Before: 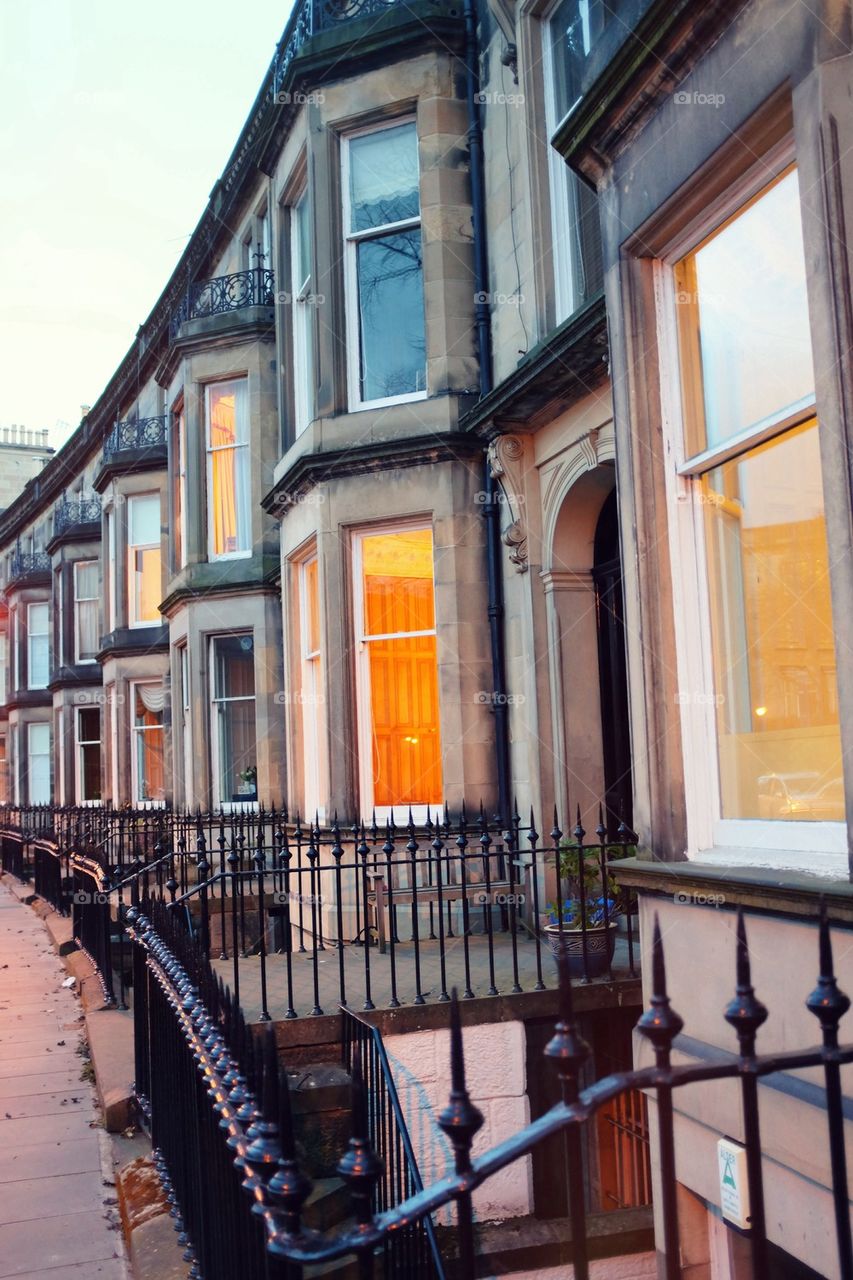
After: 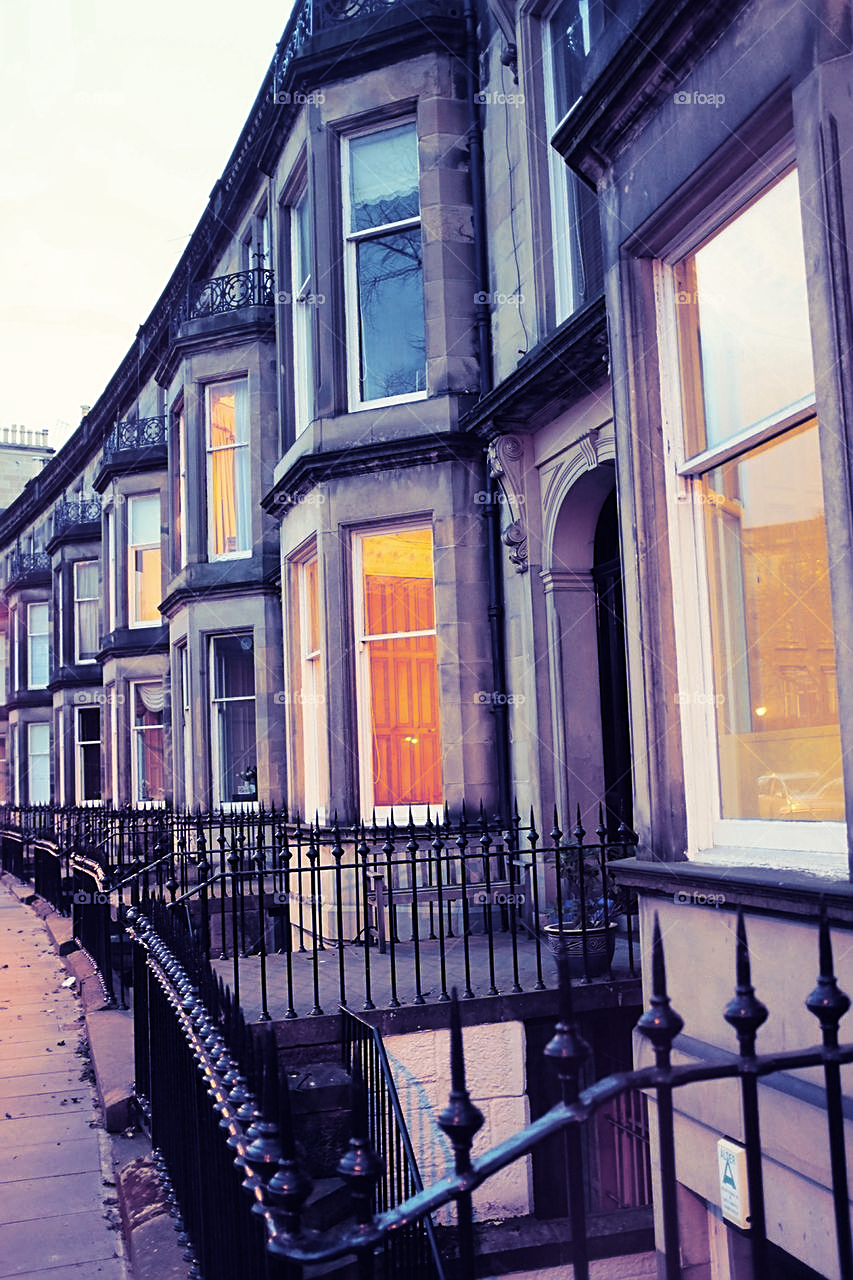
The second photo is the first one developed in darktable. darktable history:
split-toning: shadows › hue 242.67°, shadows › saturation 0.733, highlights › hue 45.33°, highlights › saturation 0.667, balance -53.304, compress 21.15%
sharpen: on, module defaults
